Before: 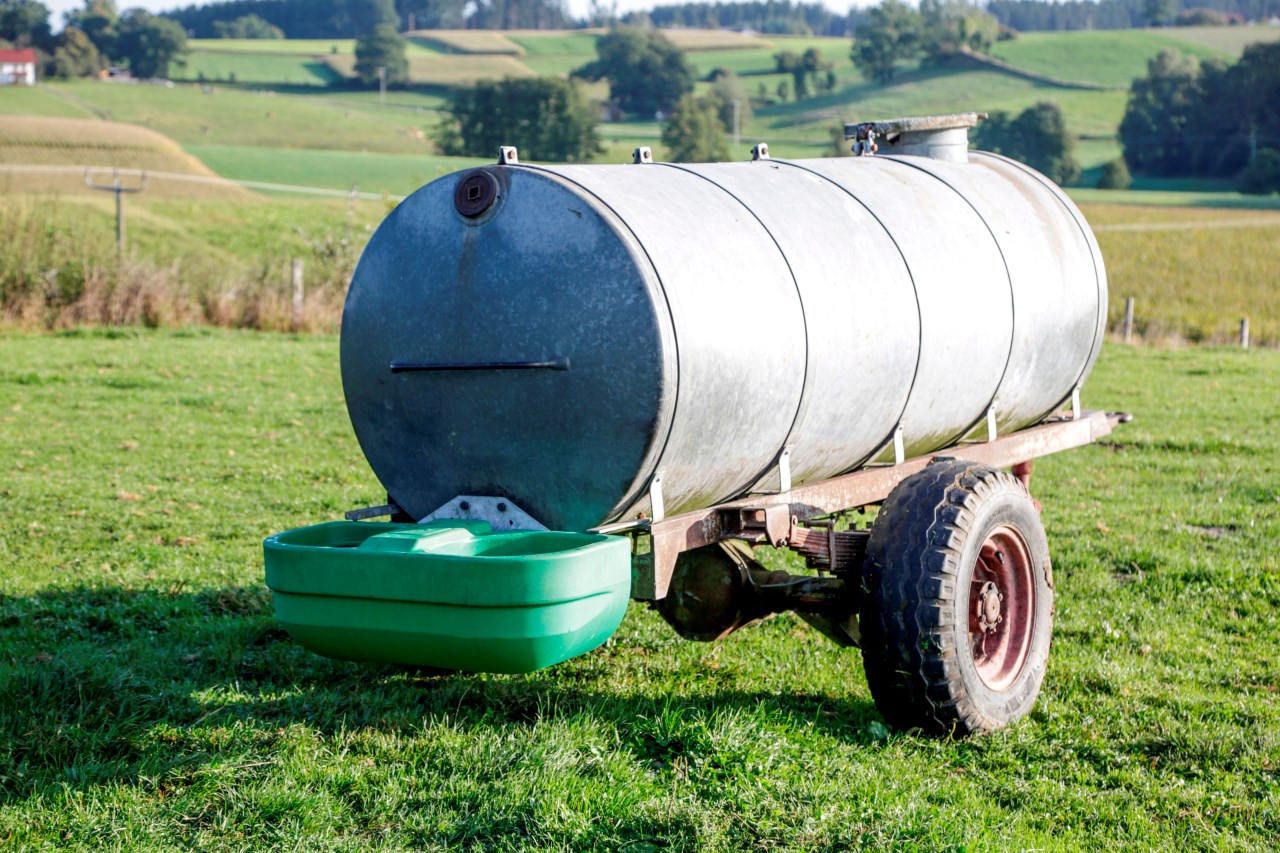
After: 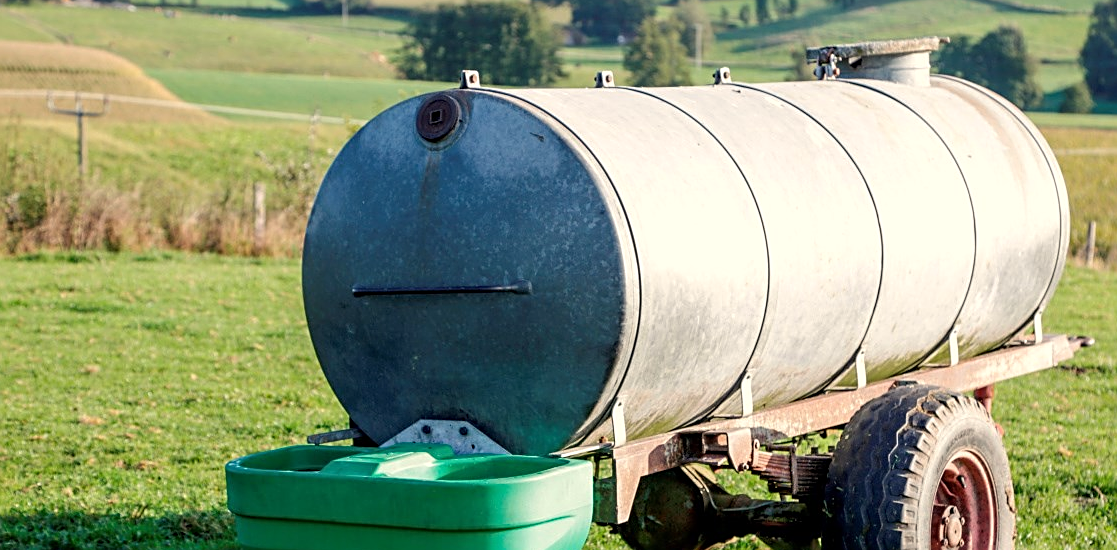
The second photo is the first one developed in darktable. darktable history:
crop: left 3.015%, top 8.969%, right 9.647%, bottom 26.457%
sharpen: on, module defaults
white balance: red 1.045, blue 0.932
